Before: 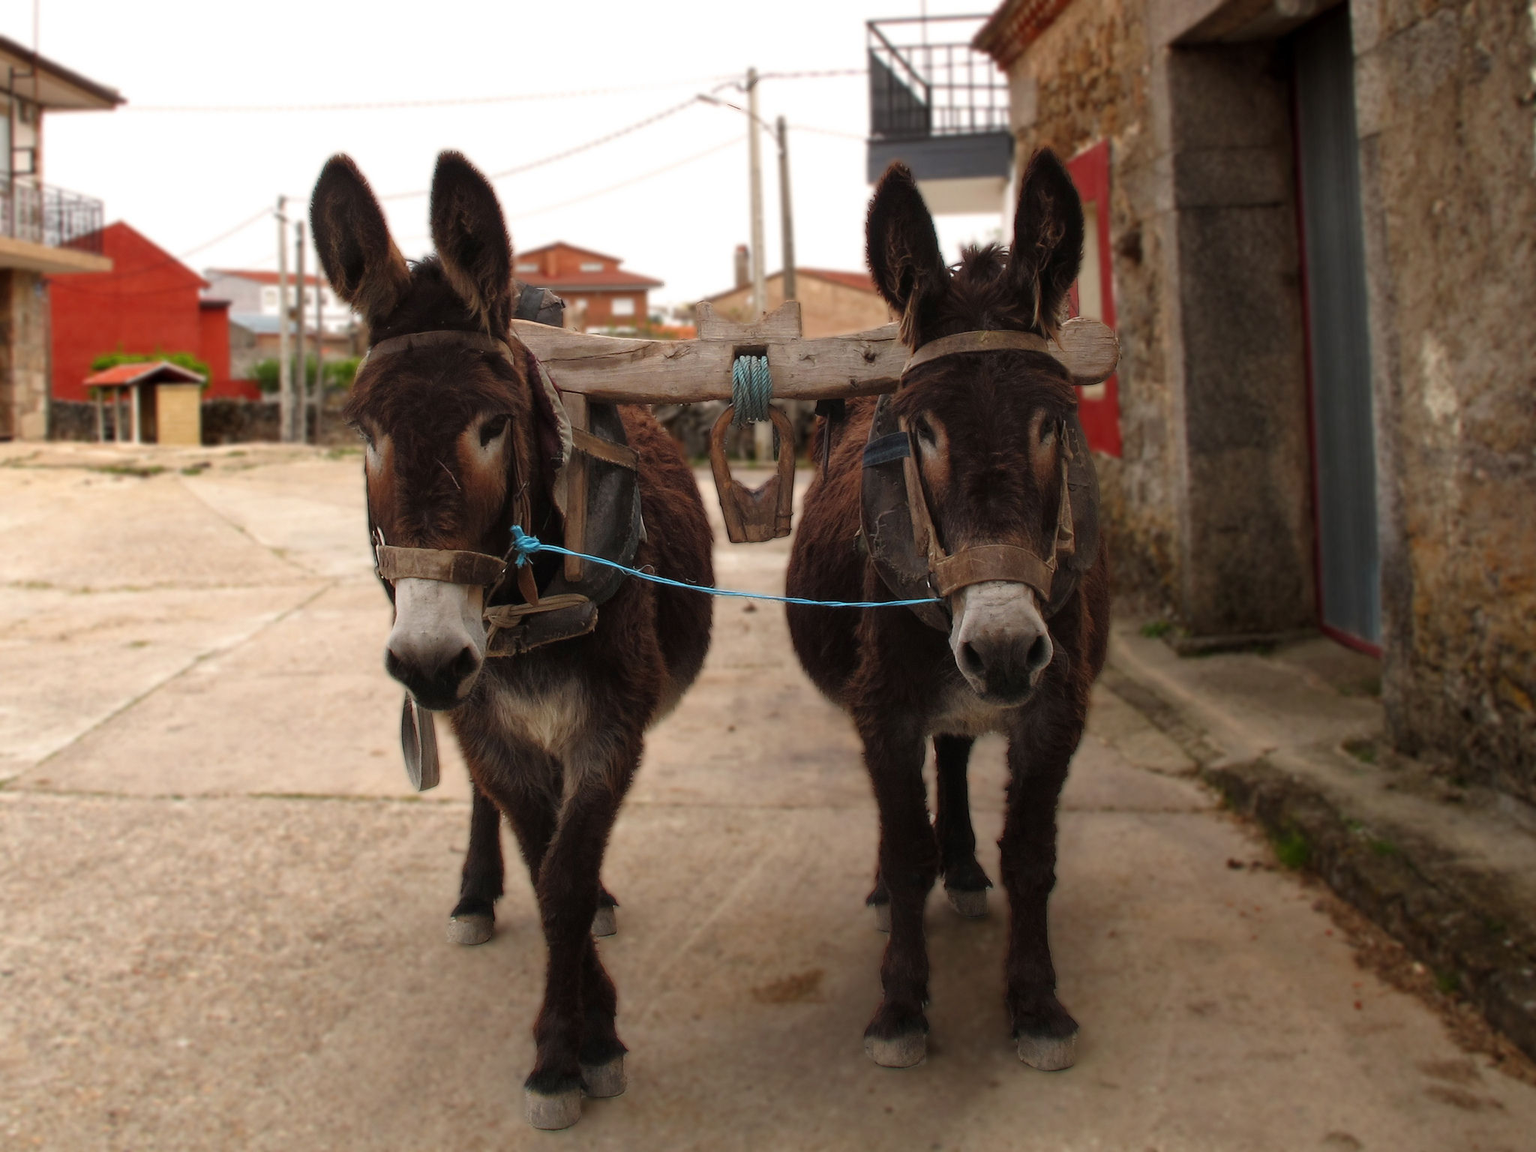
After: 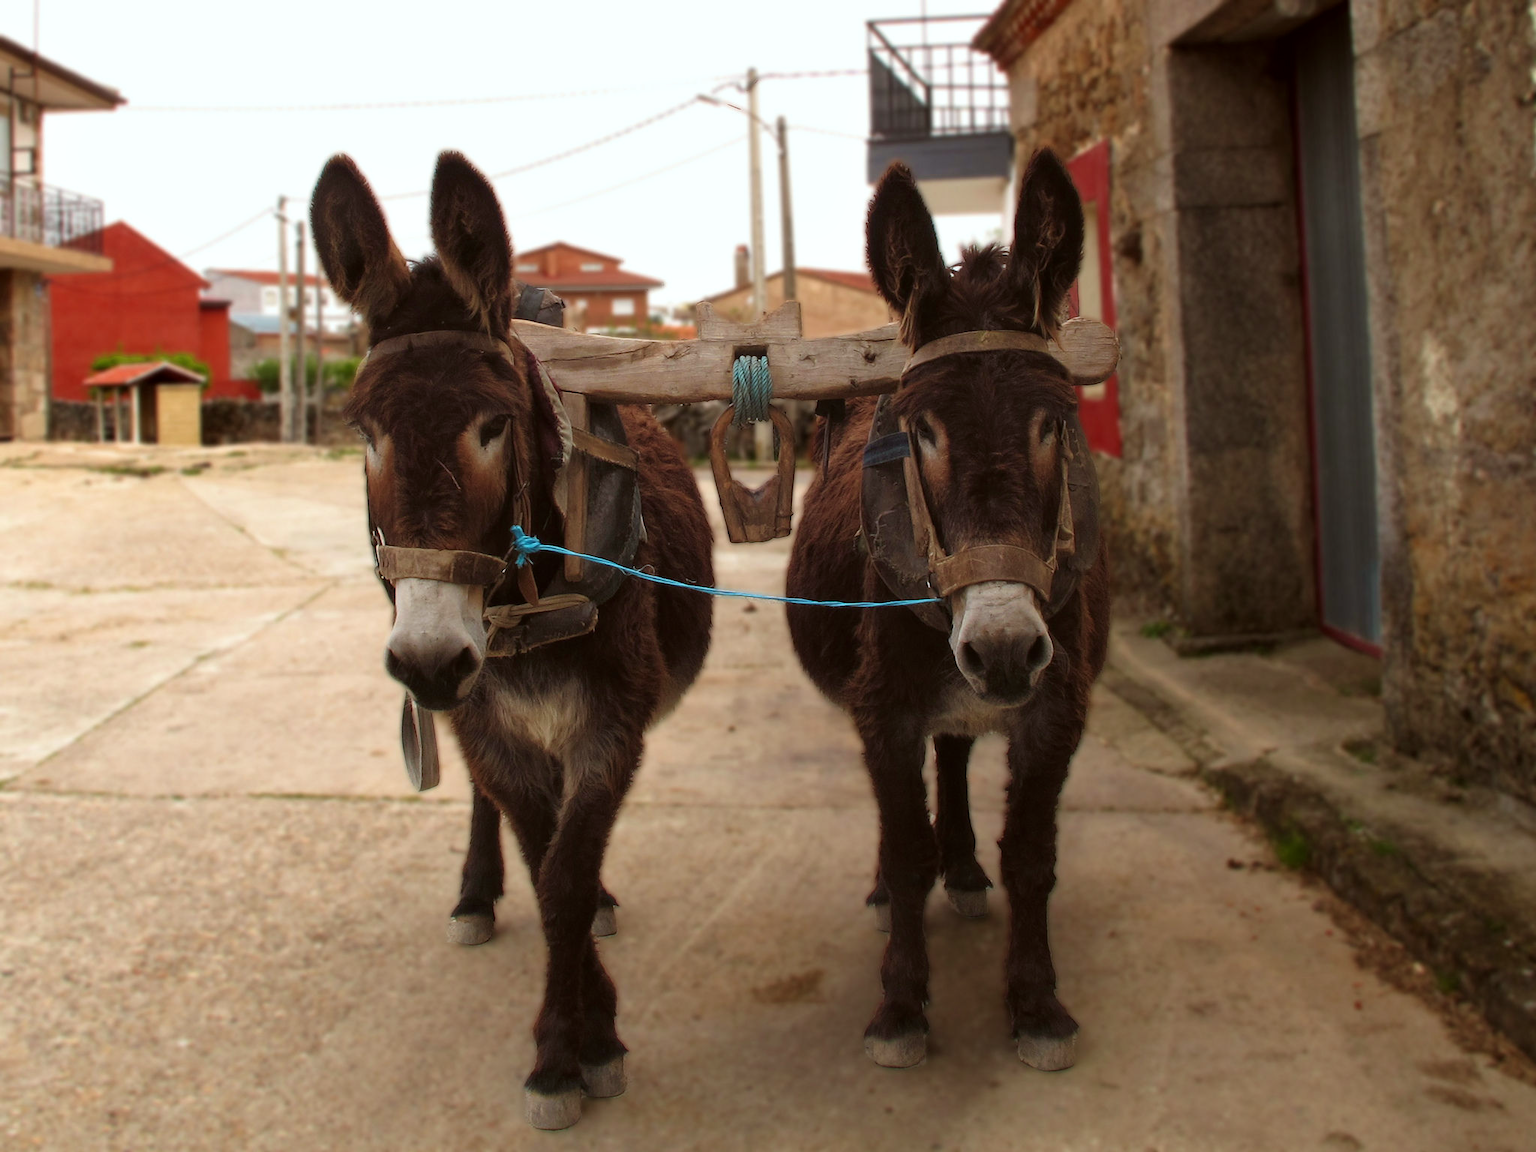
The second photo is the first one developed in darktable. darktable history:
tone equalizer: mask exposure compensation -0.5 EV
color correction: highlights a* -2.82, highlights b* -2.26, shadows a* 2.11, shadows b* 2.79
velvia: on, module defaults
